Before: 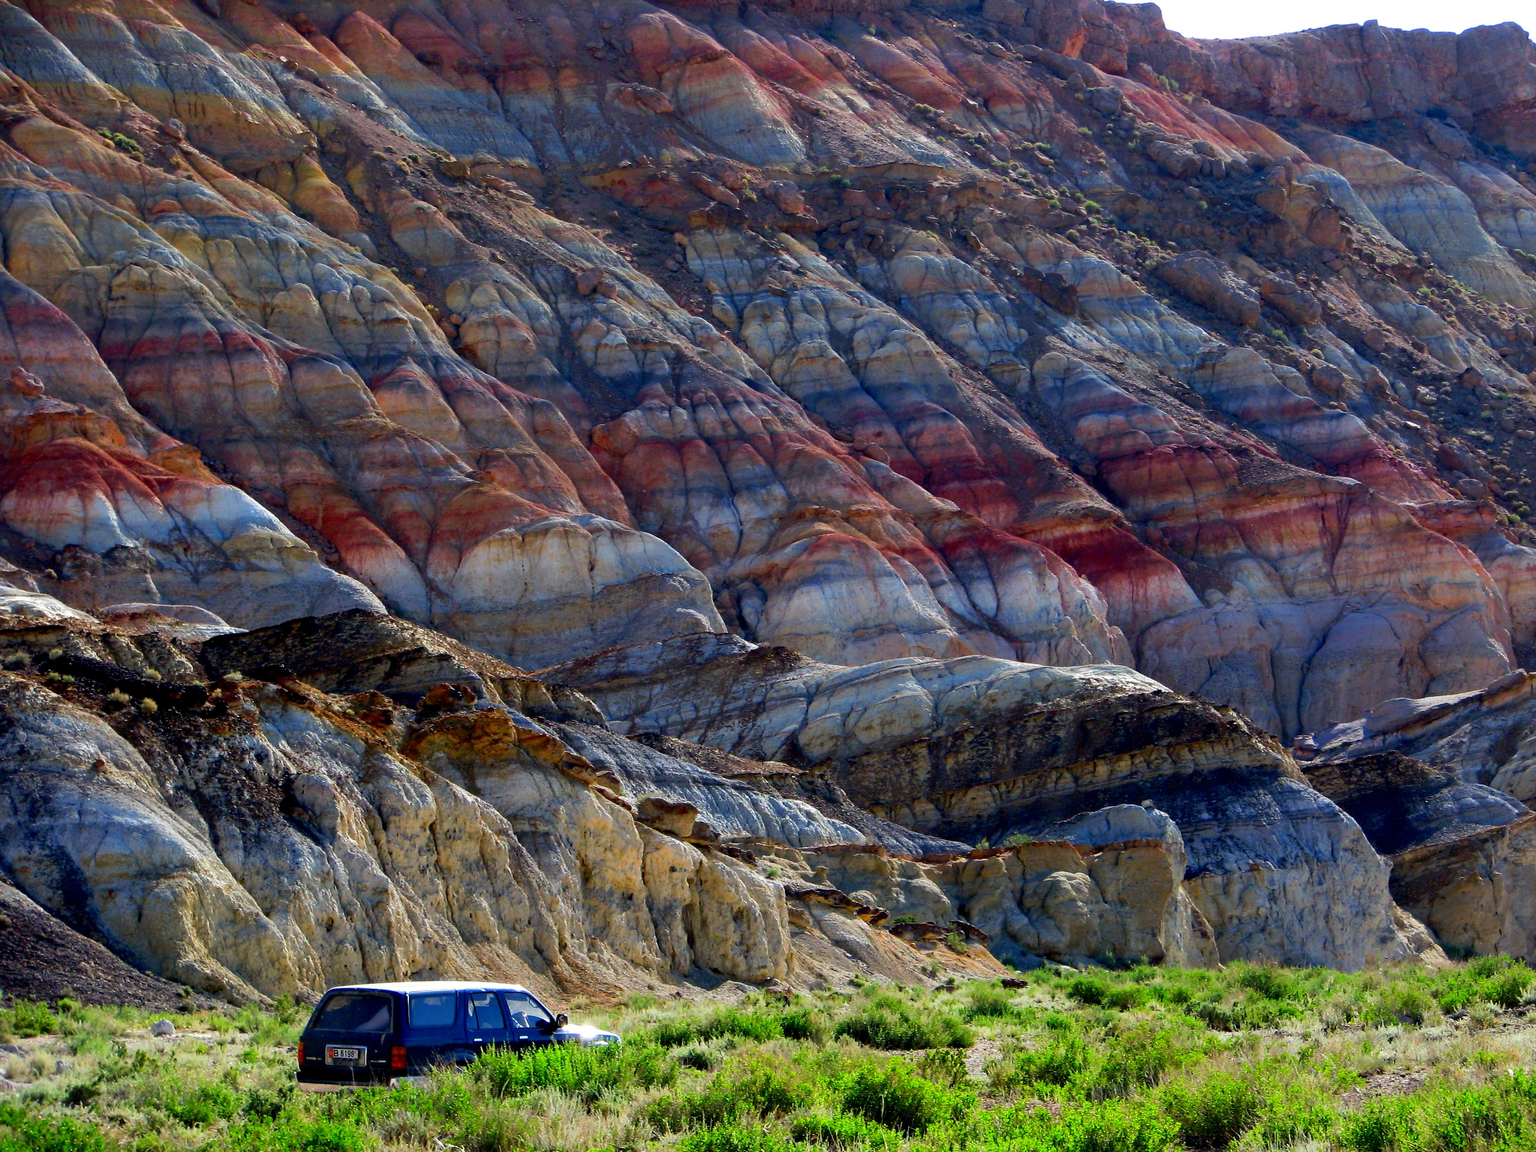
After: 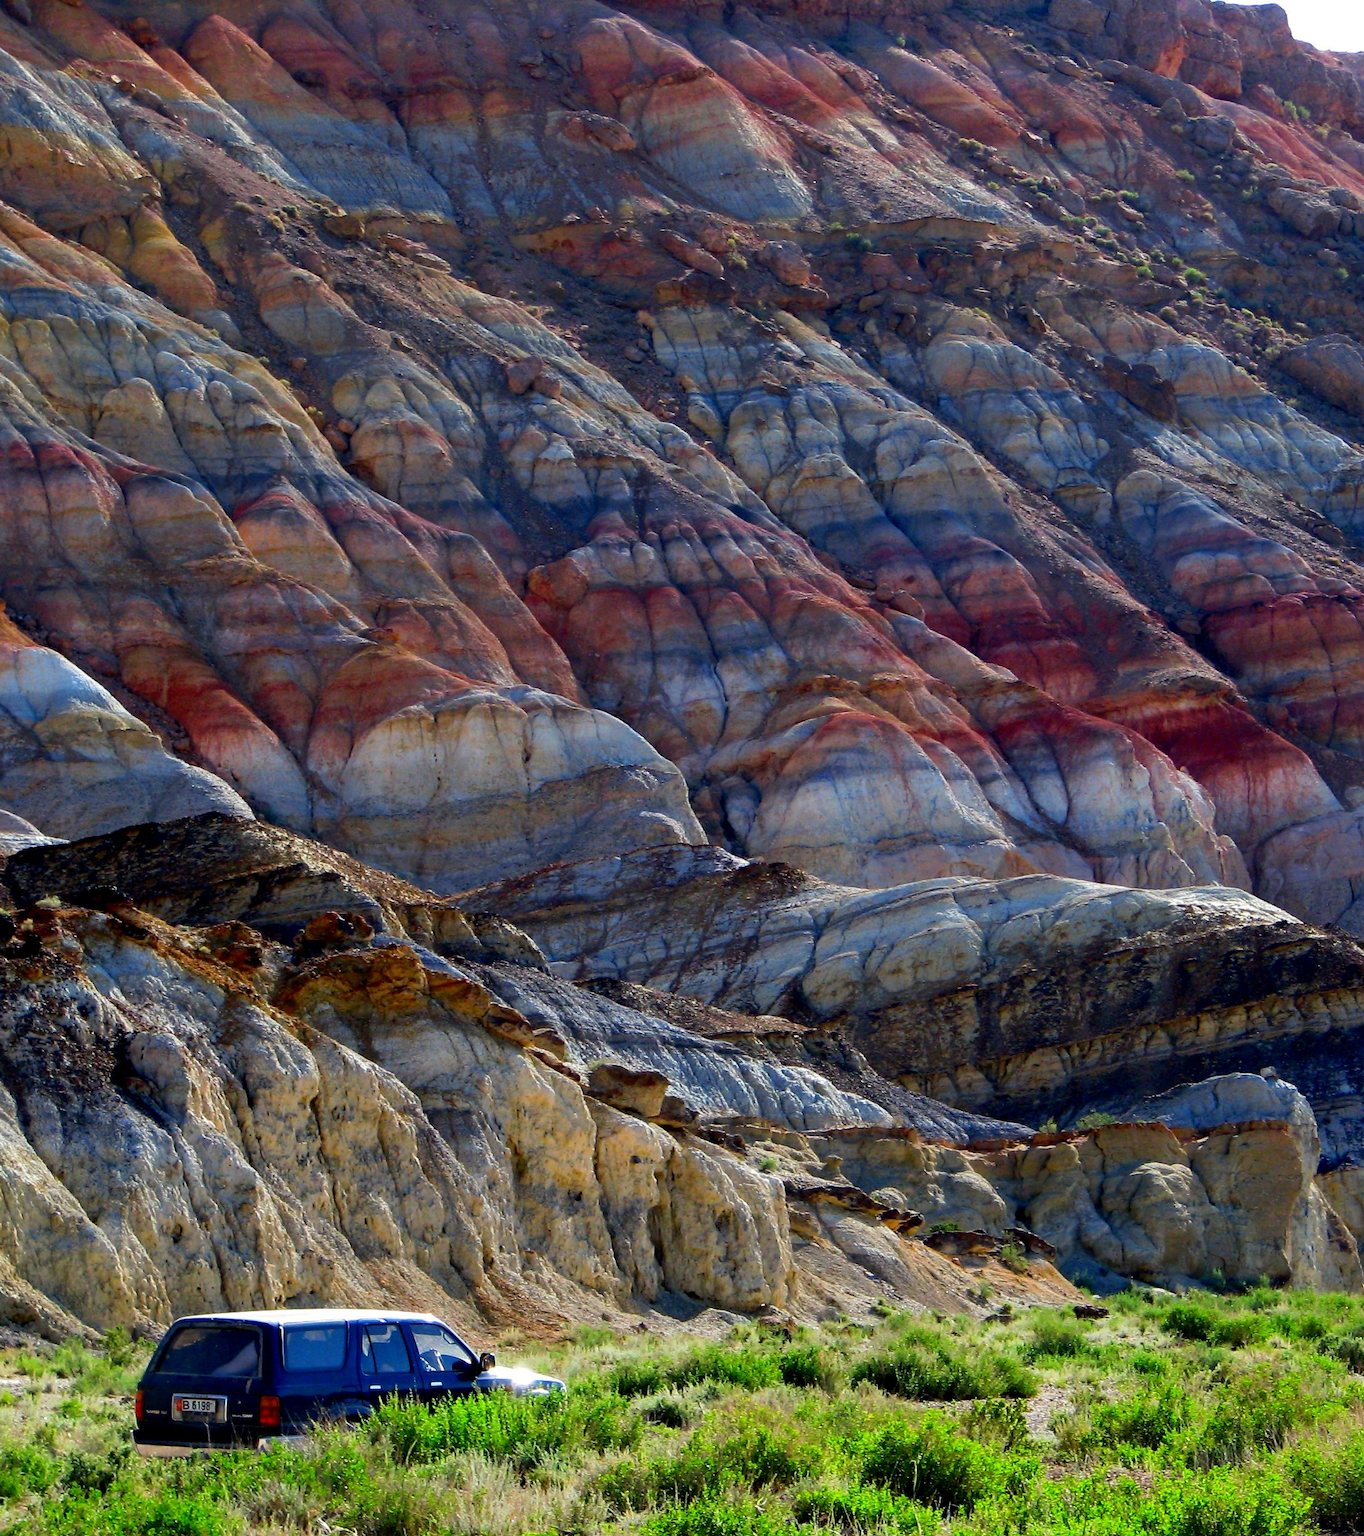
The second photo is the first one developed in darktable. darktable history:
crop and rotate: left 12.825%, right 20.559%
